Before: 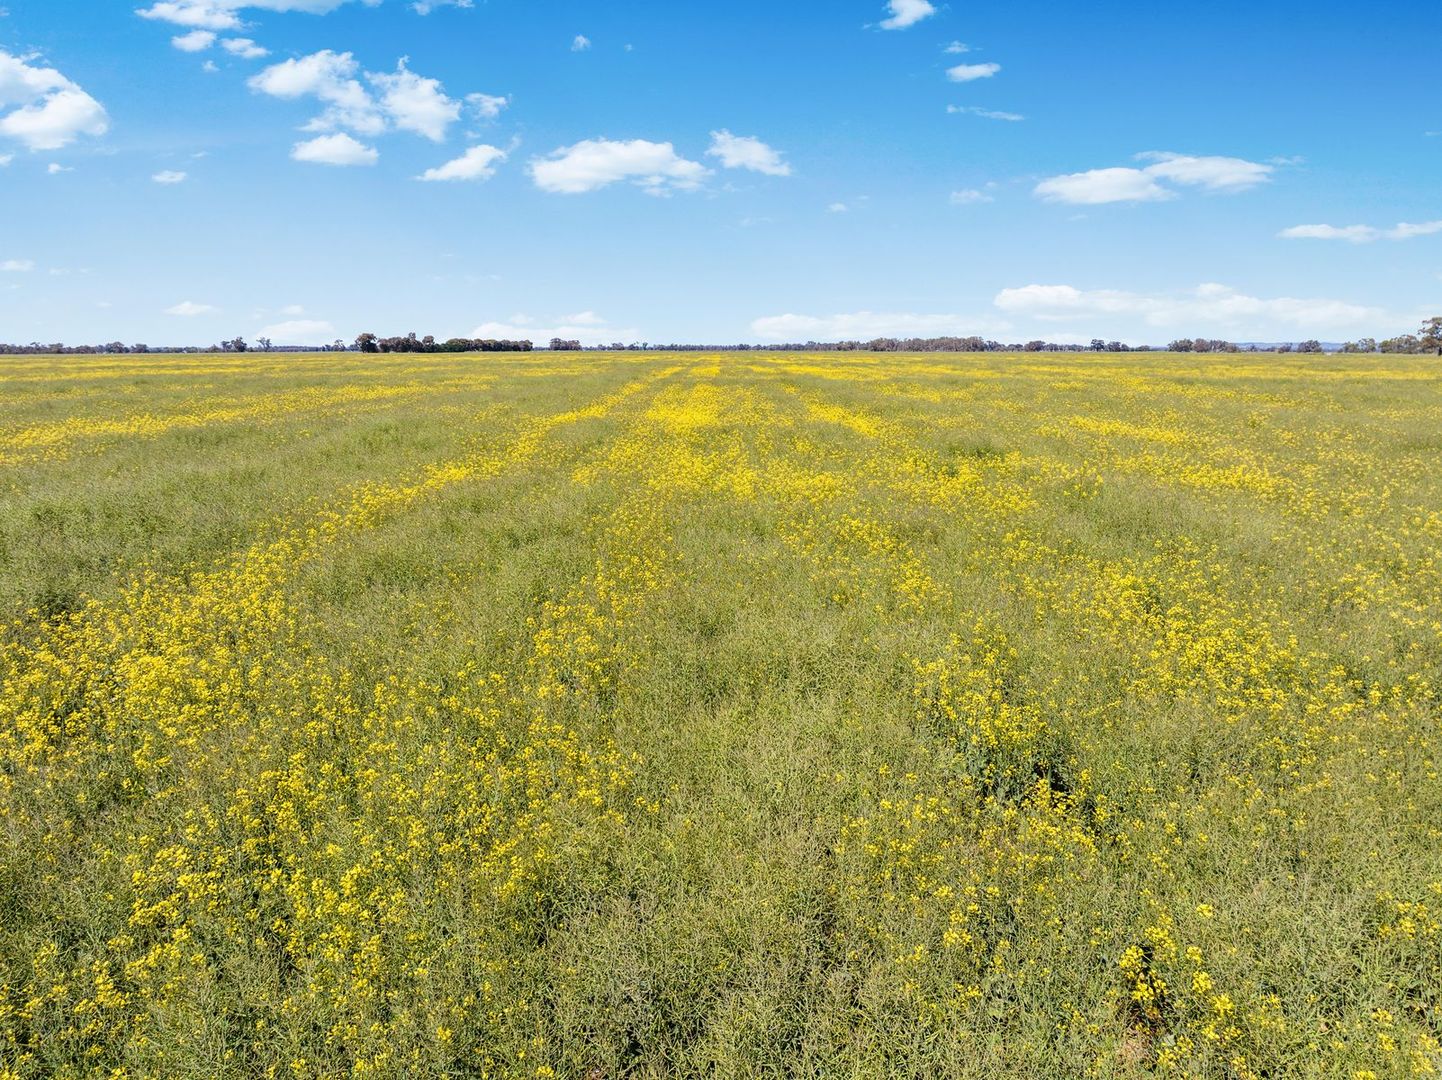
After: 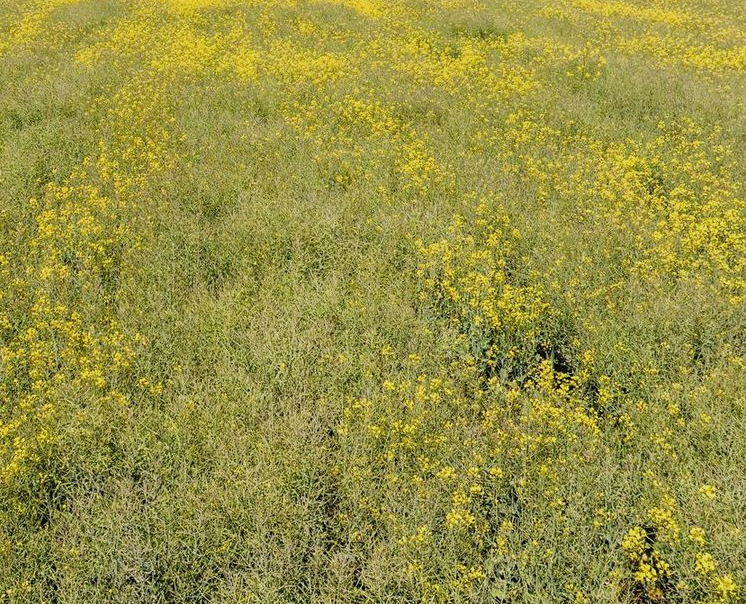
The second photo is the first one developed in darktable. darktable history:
crop: left 34.479%, top 38.822%, right 13.718%, bottom 5.172%
sigmoid: contrast 1.22, skew 0.65
